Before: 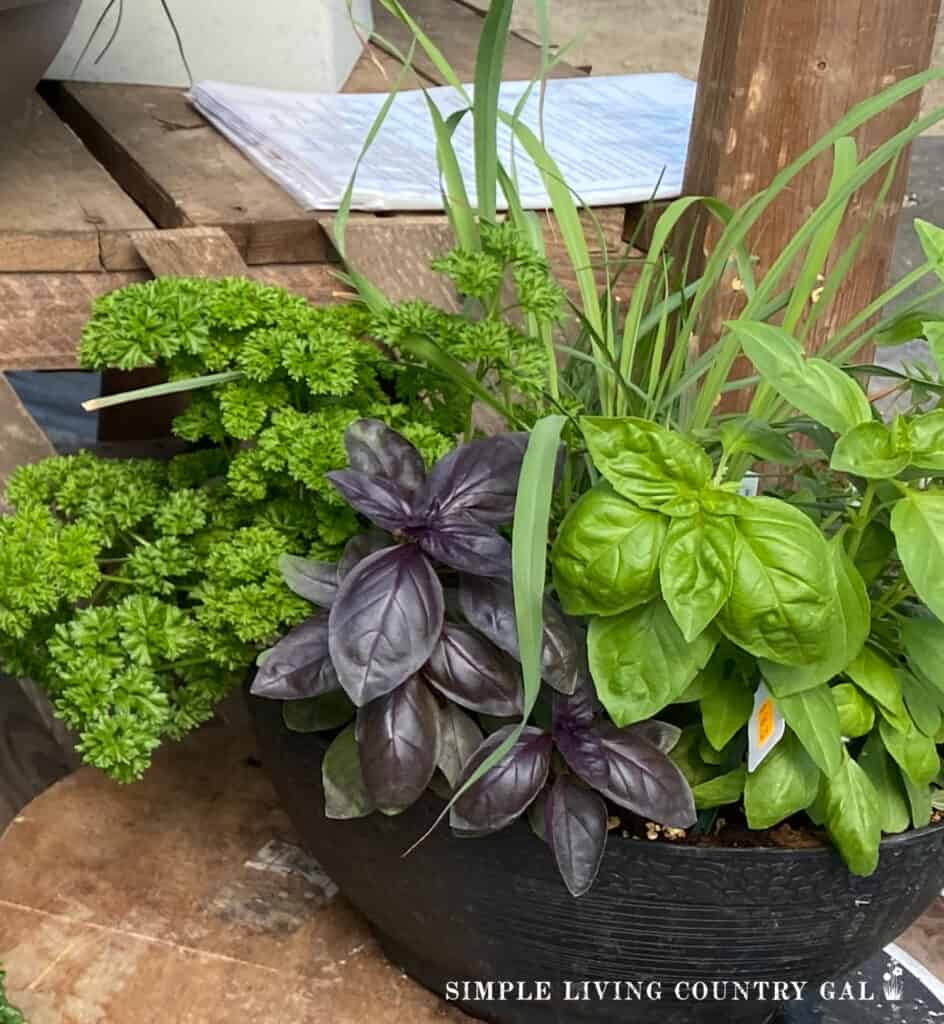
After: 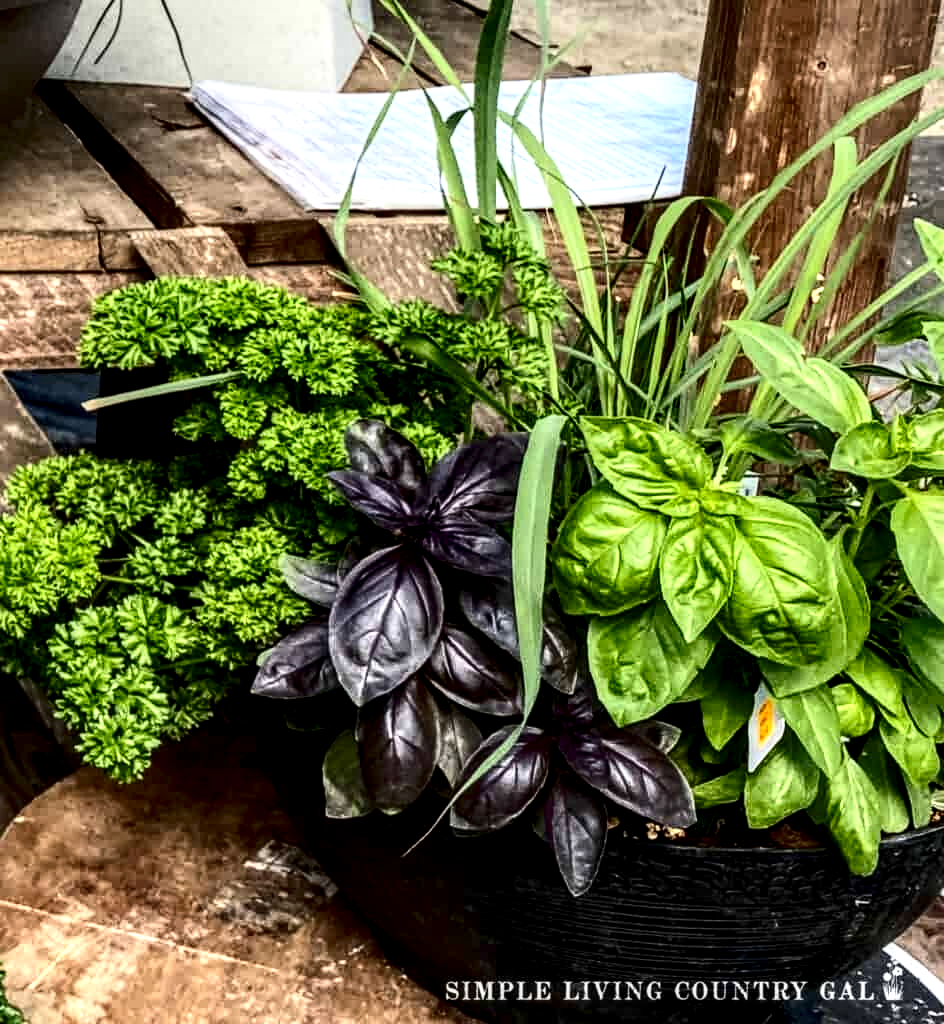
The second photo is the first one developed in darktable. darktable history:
local contrast: highlights 18%, detail 186%
contrast brightness saturation: contrast 0.326, brightness -0.073, saturation 0.167
